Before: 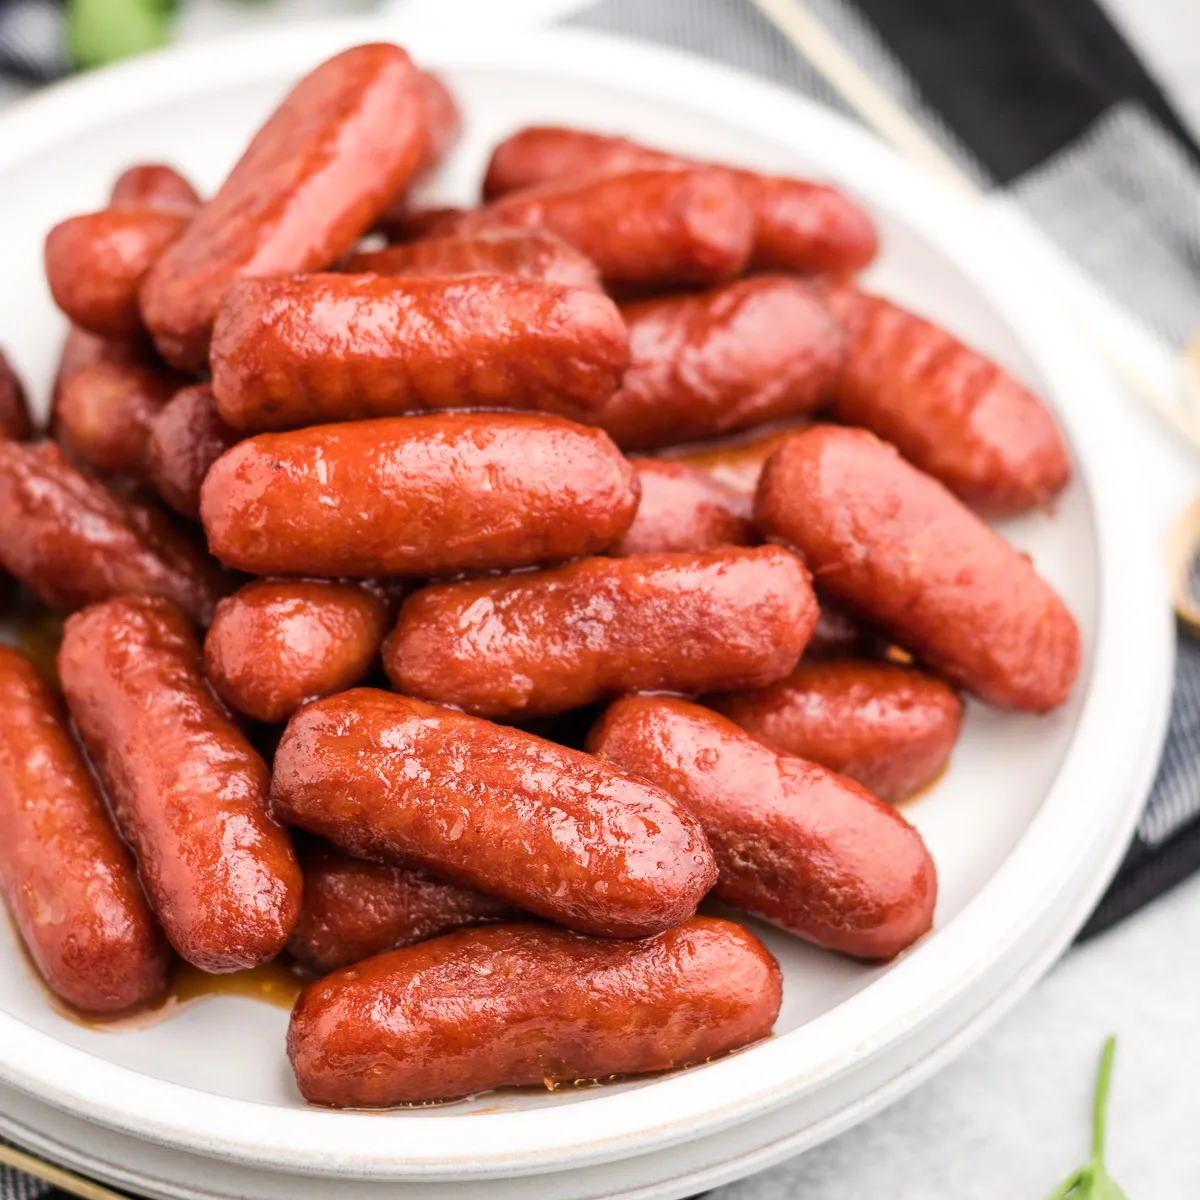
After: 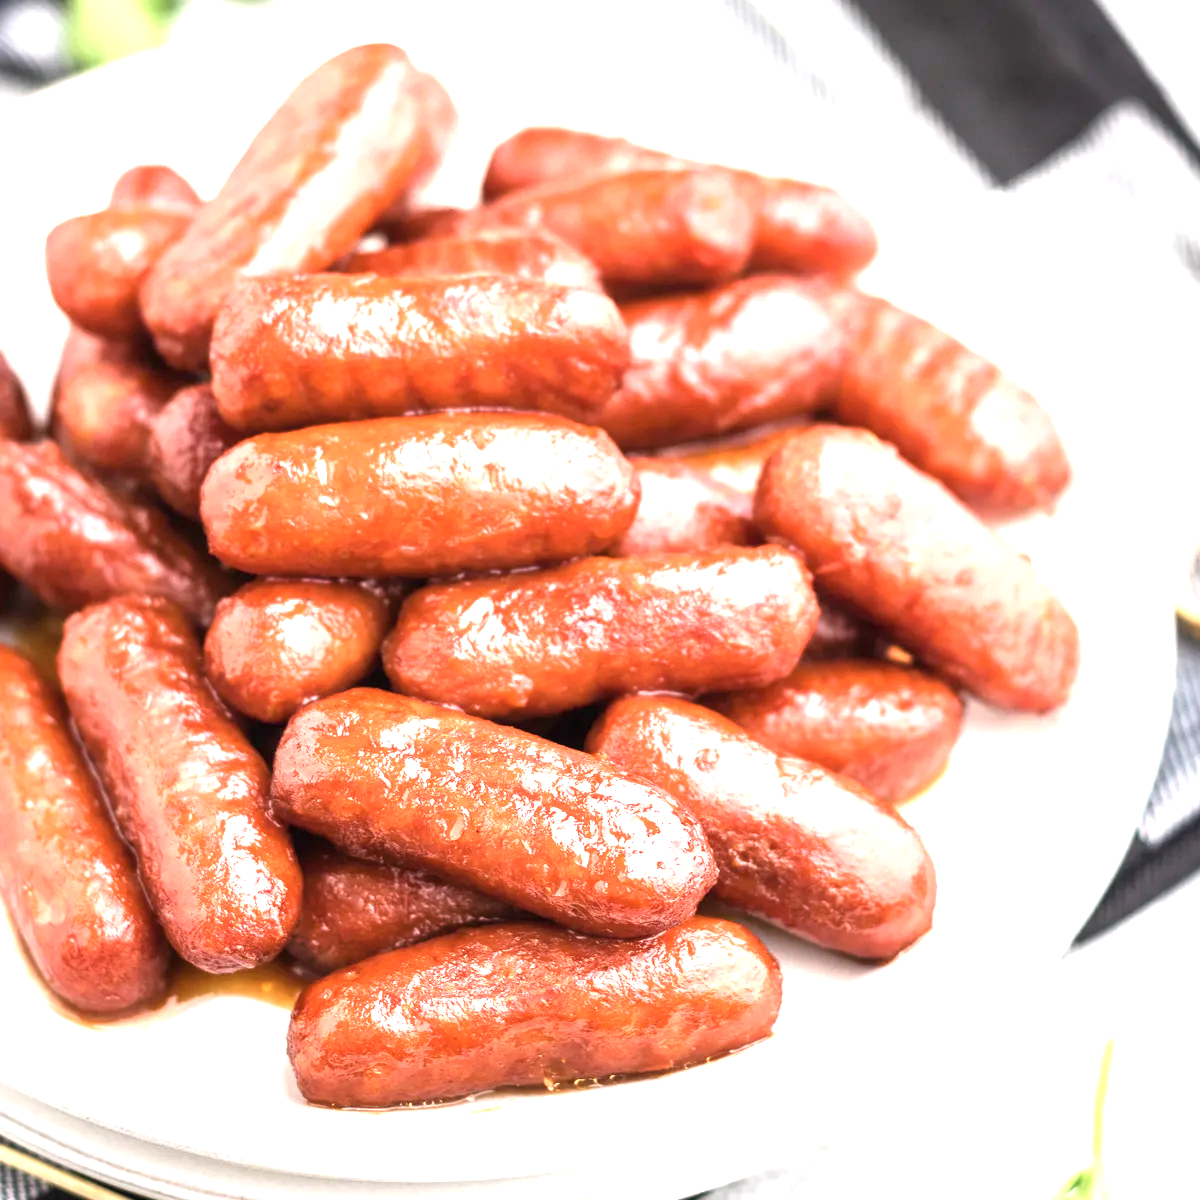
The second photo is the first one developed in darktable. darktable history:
exposure: exposure 1.477 EV, compensate exposure bias true, compensate highlight preservation false
contrast brightness saturation: contrast -0.02, brightness -0.005, saturation 0.038
color correction: highlights b* 0.047, saturation 0.839
